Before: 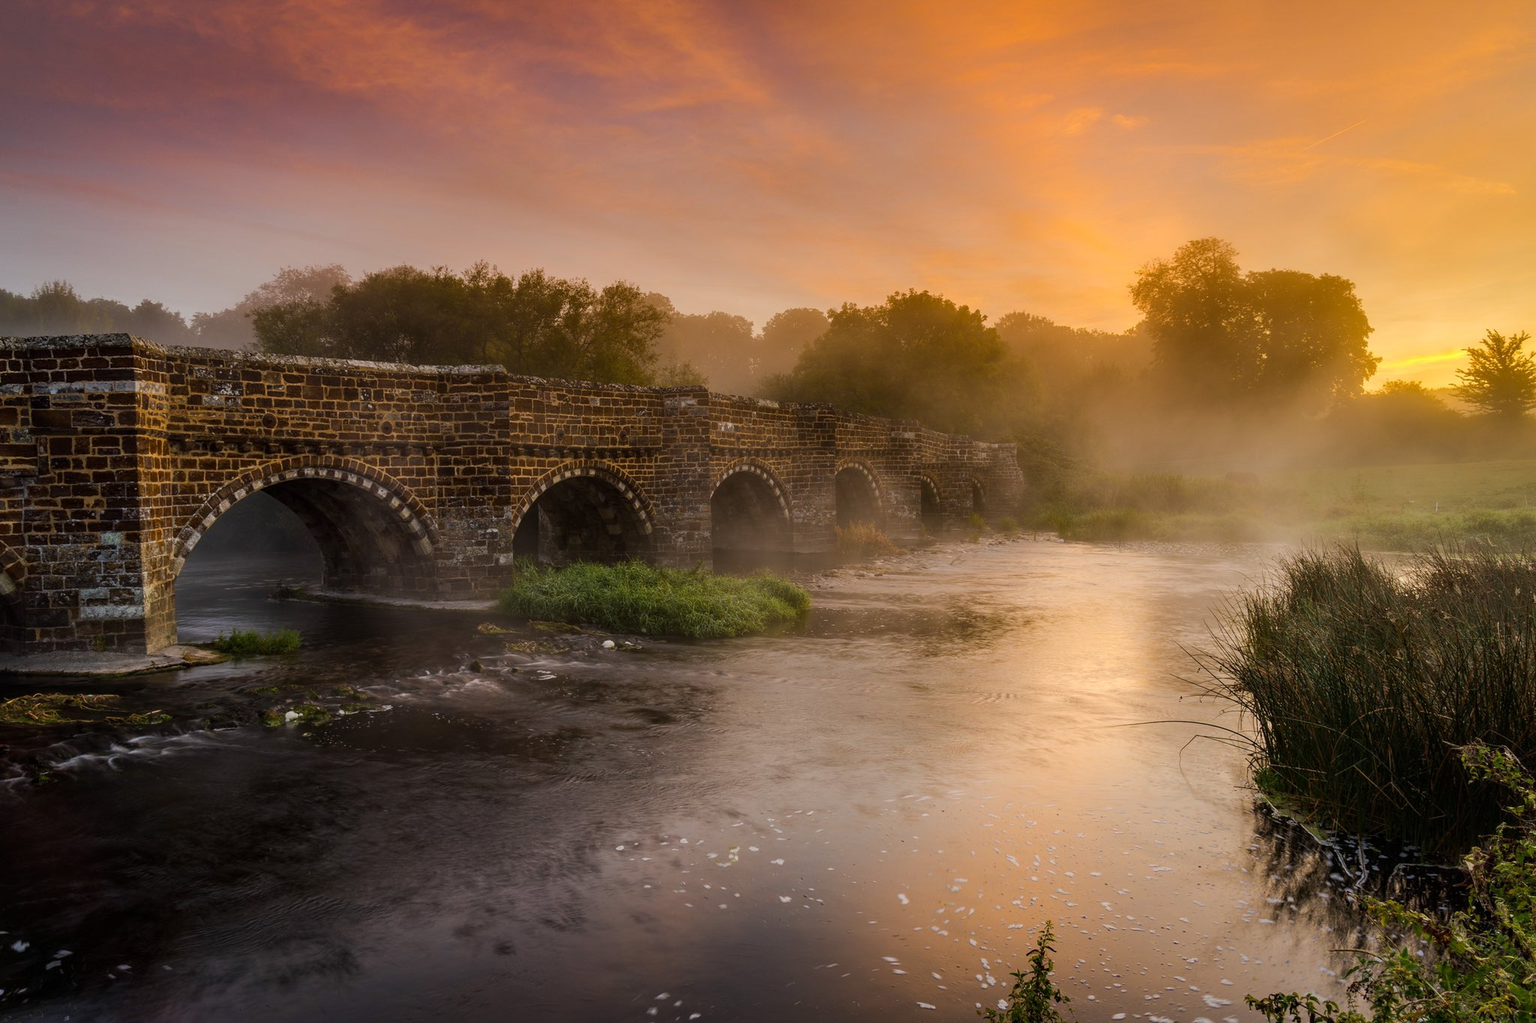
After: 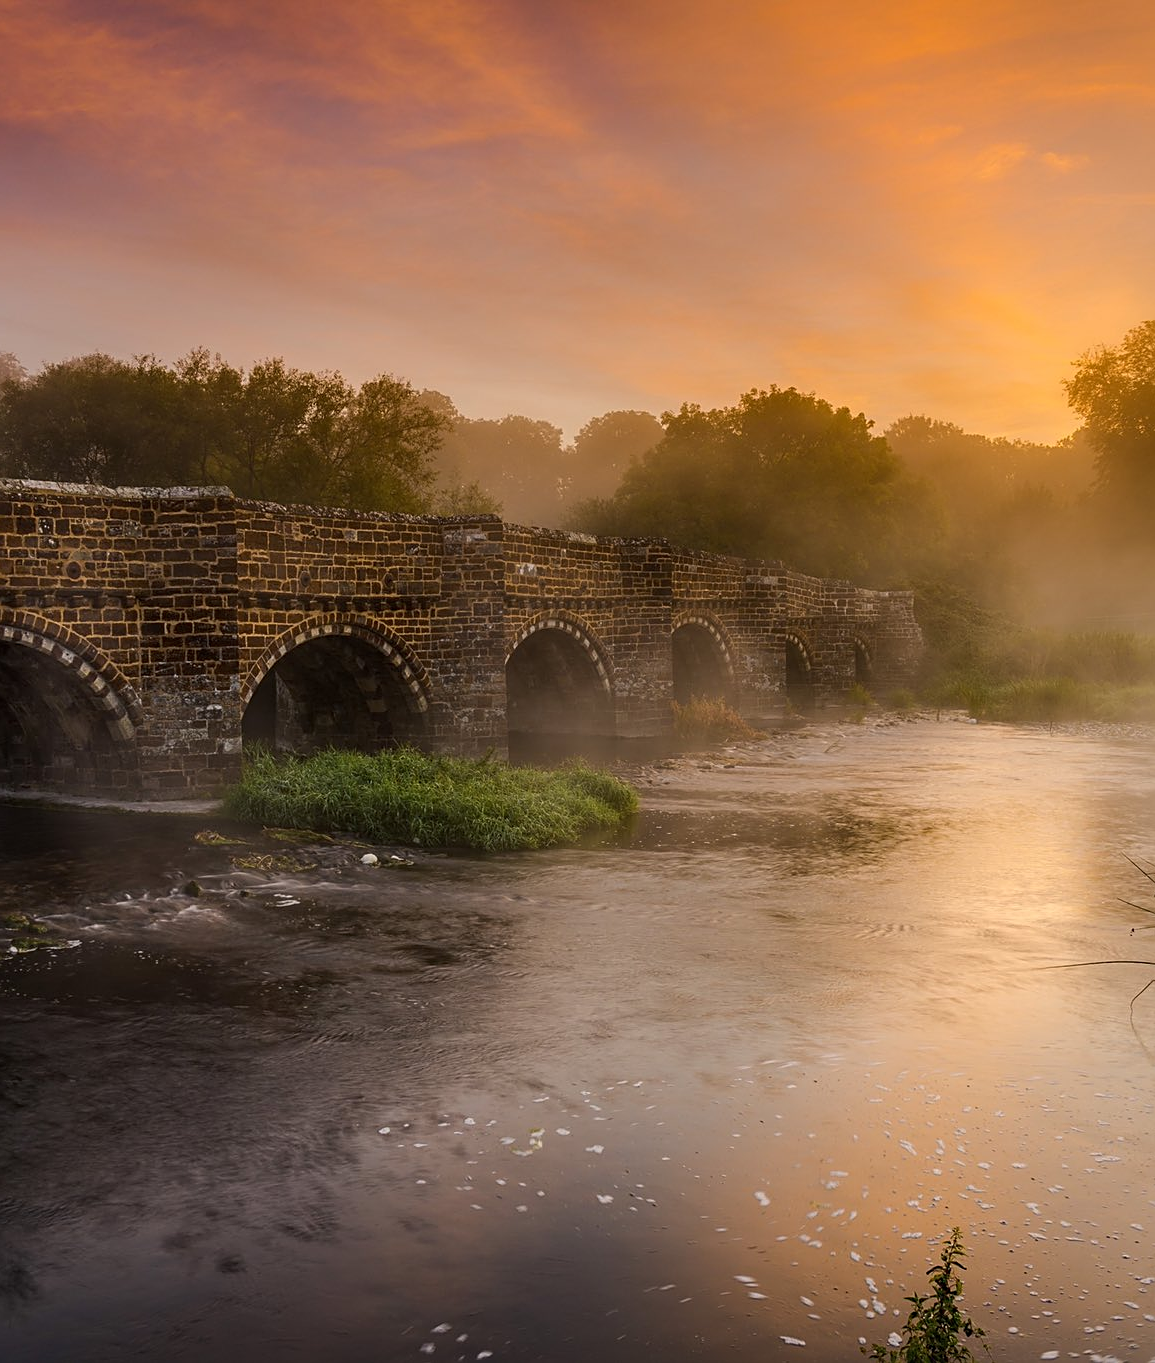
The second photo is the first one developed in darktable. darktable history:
crop: left 21.585%, right 21.977%, bottom 0.006%
sharpen: on, module defaults
